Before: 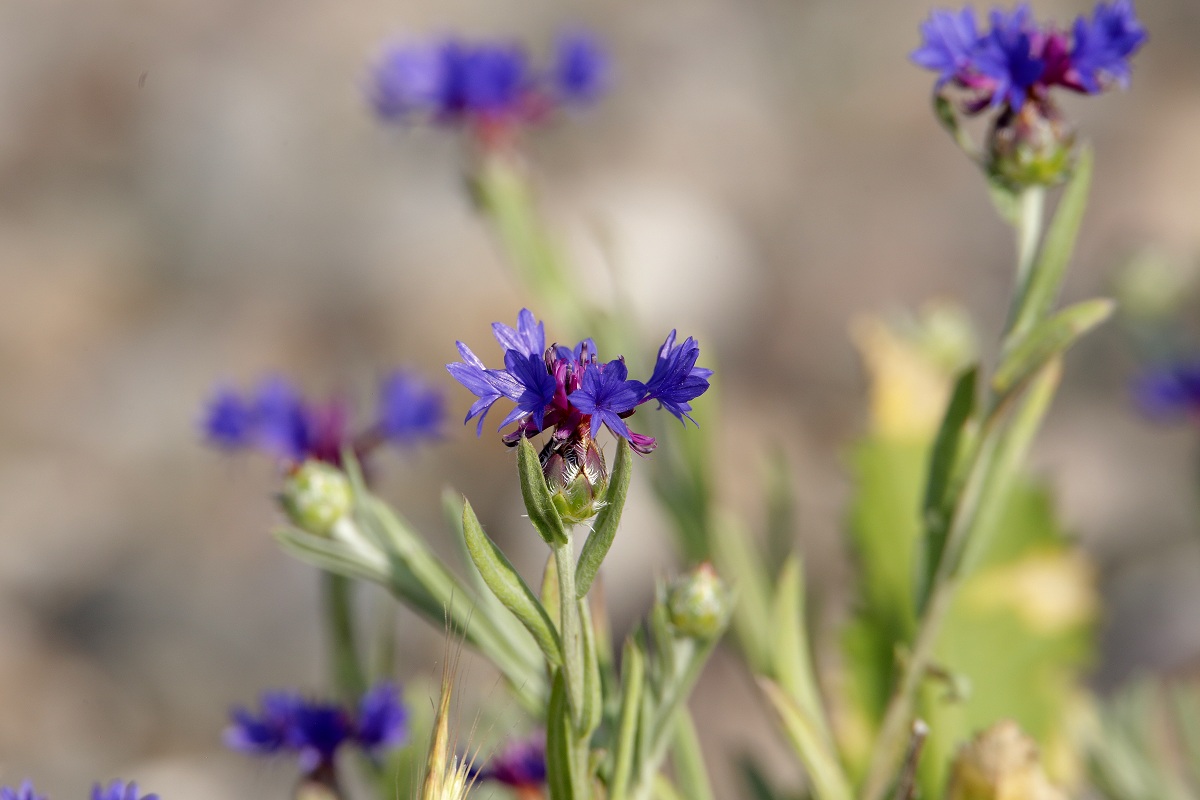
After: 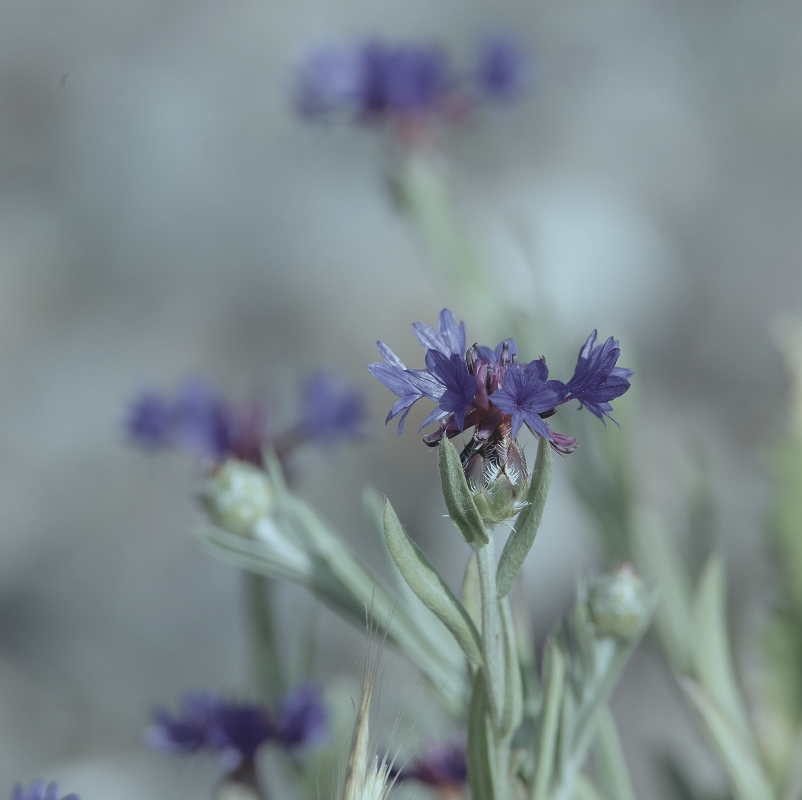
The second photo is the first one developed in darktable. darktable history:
color correction: highlights a* -13.02, highlights b* -17.48, saturation 0.706
contrast brightness saturation: contrast -0.248, saturation -0.427
crop and rotate: left 6.617%, right 26.544%
